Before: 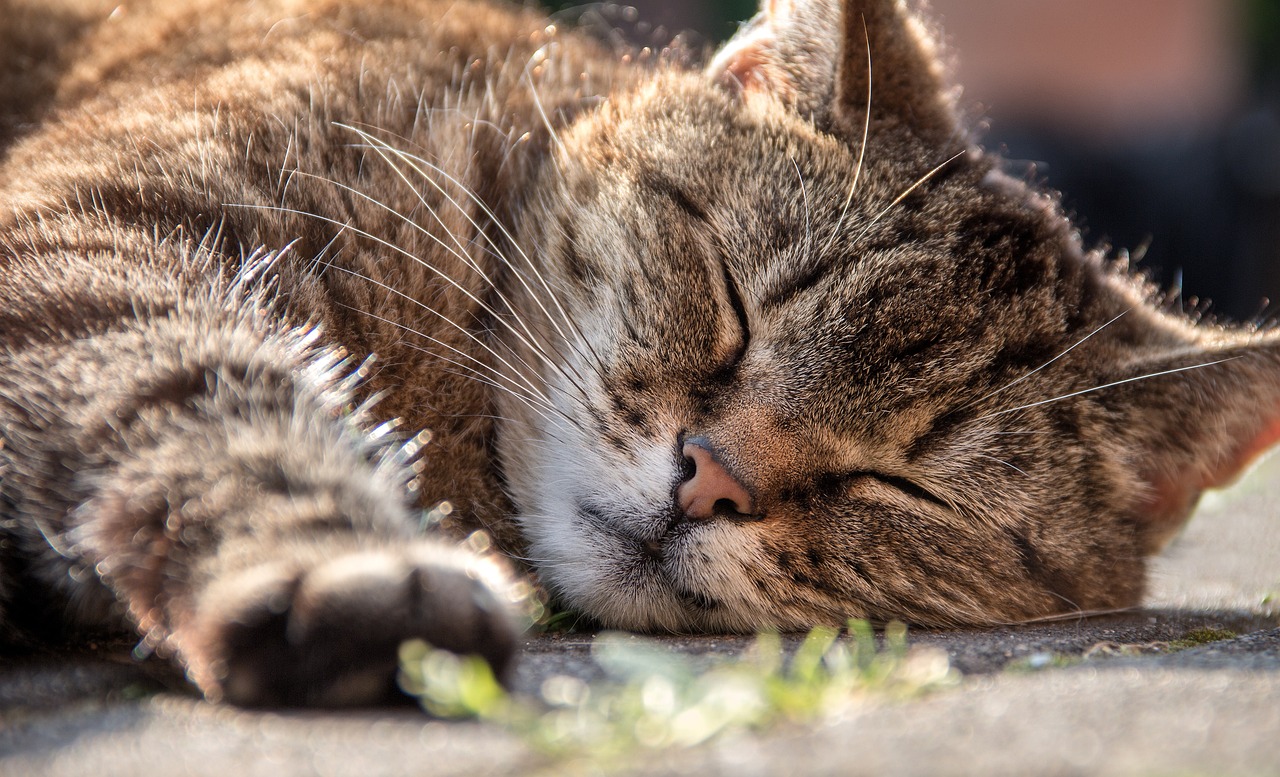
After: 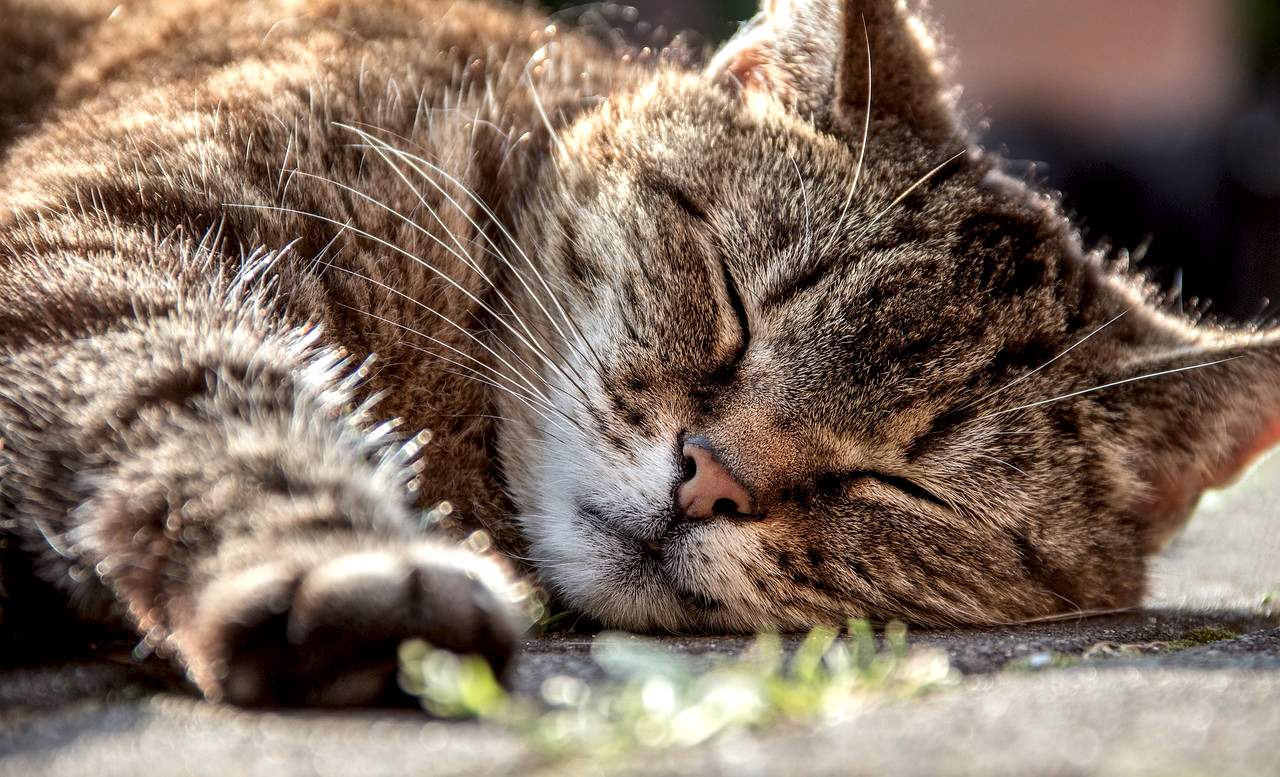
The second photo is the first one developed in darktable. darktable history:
local contrast: detail 134%, midtone range 0.745
exposure: exposure -0.045 EV, compensate highlight preservation false
color correction: highlights a* -2.73, highlights b* -2.09, shadows a* 1.95, shadows b* 2.79
